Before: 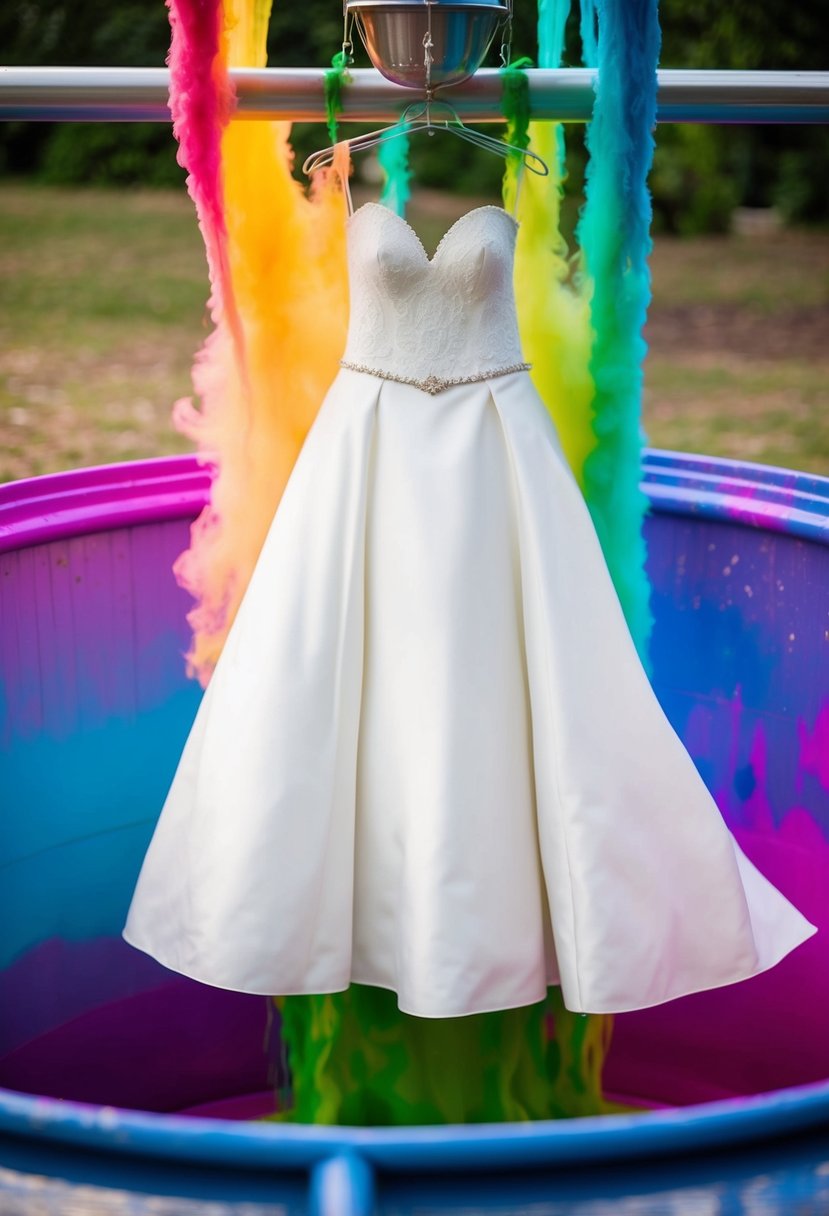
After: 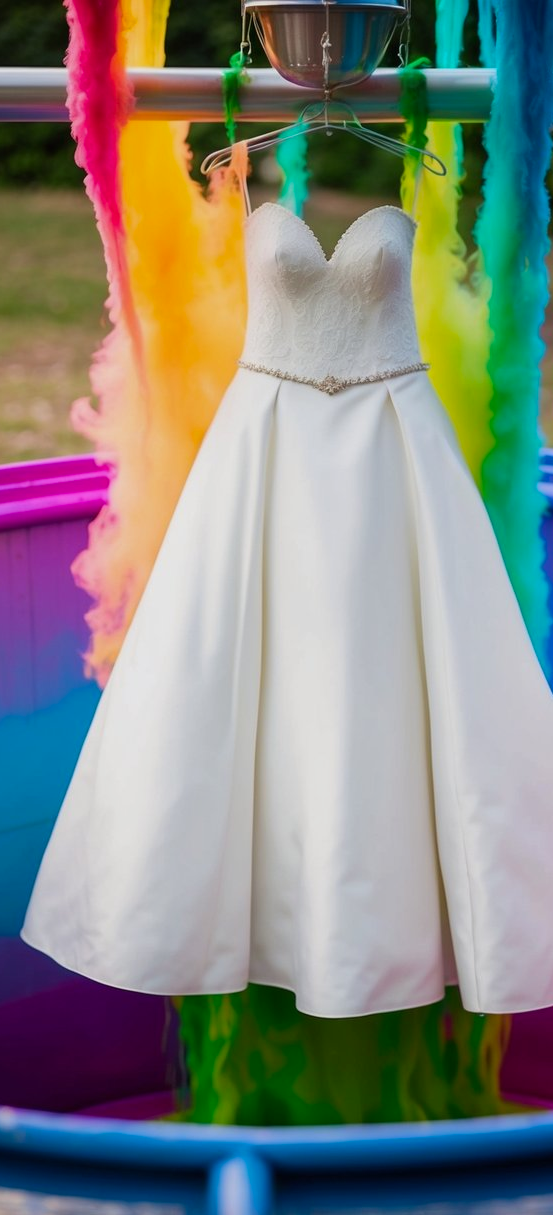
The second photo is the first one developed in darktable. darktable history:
crop and rotate: left 12.368%, right 20.86%
tone equalizer: on, module defaults
color correction: highlights b* -0.044, saturation 1.09
exposure: exposure -0.273 EV, compensate highlight preservation false
